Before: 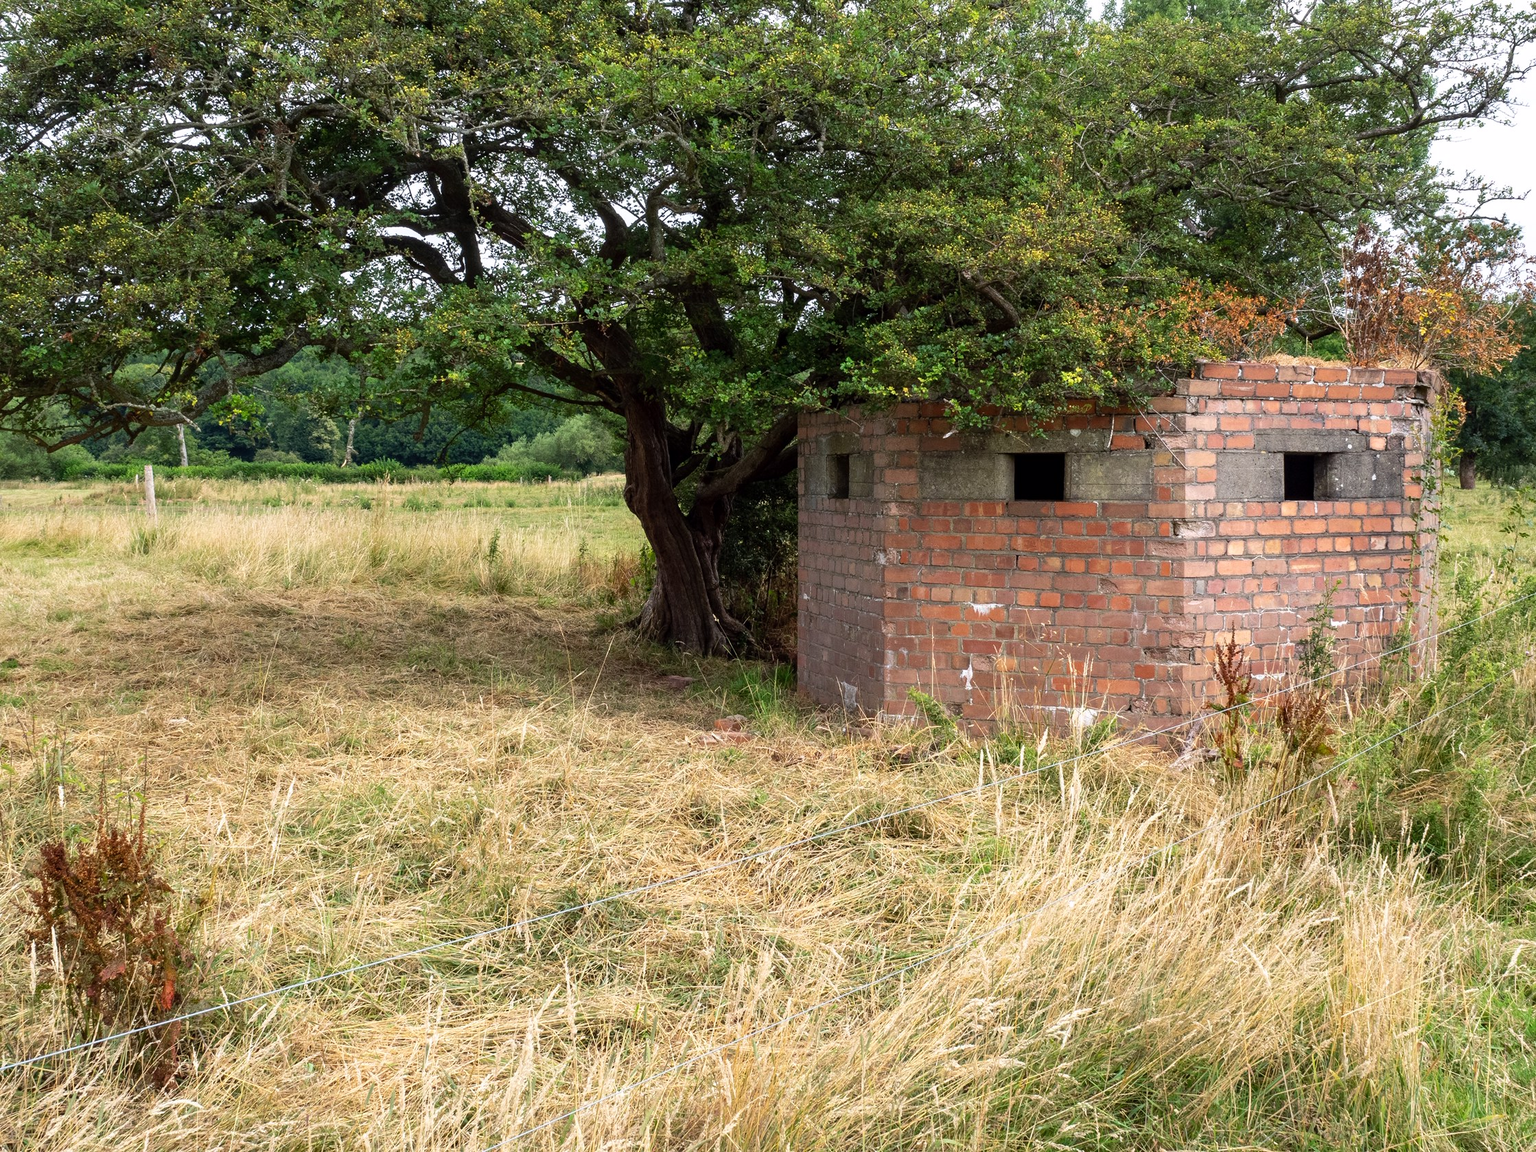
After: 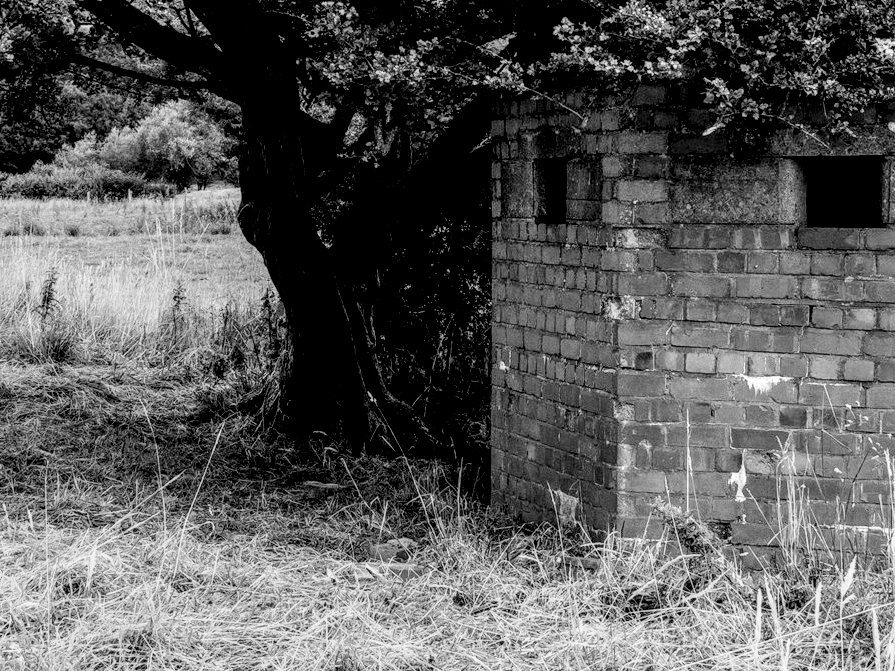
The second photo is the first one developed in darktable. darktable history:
crop: left 30%, top 30%, right 30%, bottom 30%
filmic rgb: black relative exposure -4.14 EV, white relative exposure 5.1 EV, hardness 2.11, contrast 1.165
monochrome: a 16.06, b 15.48, size 1
local contrast: highlights 19%, detail 186%
